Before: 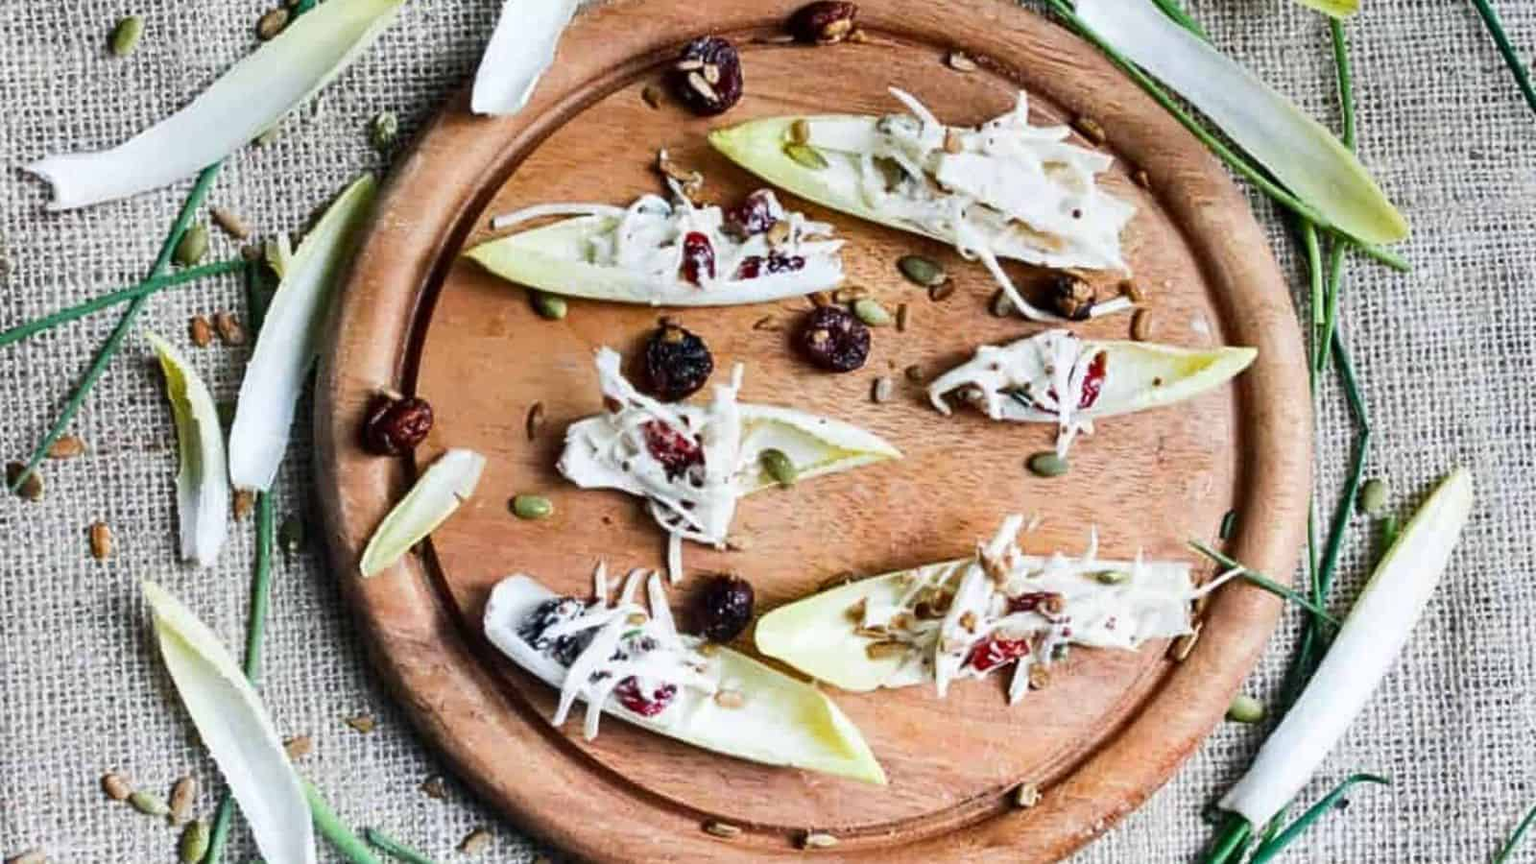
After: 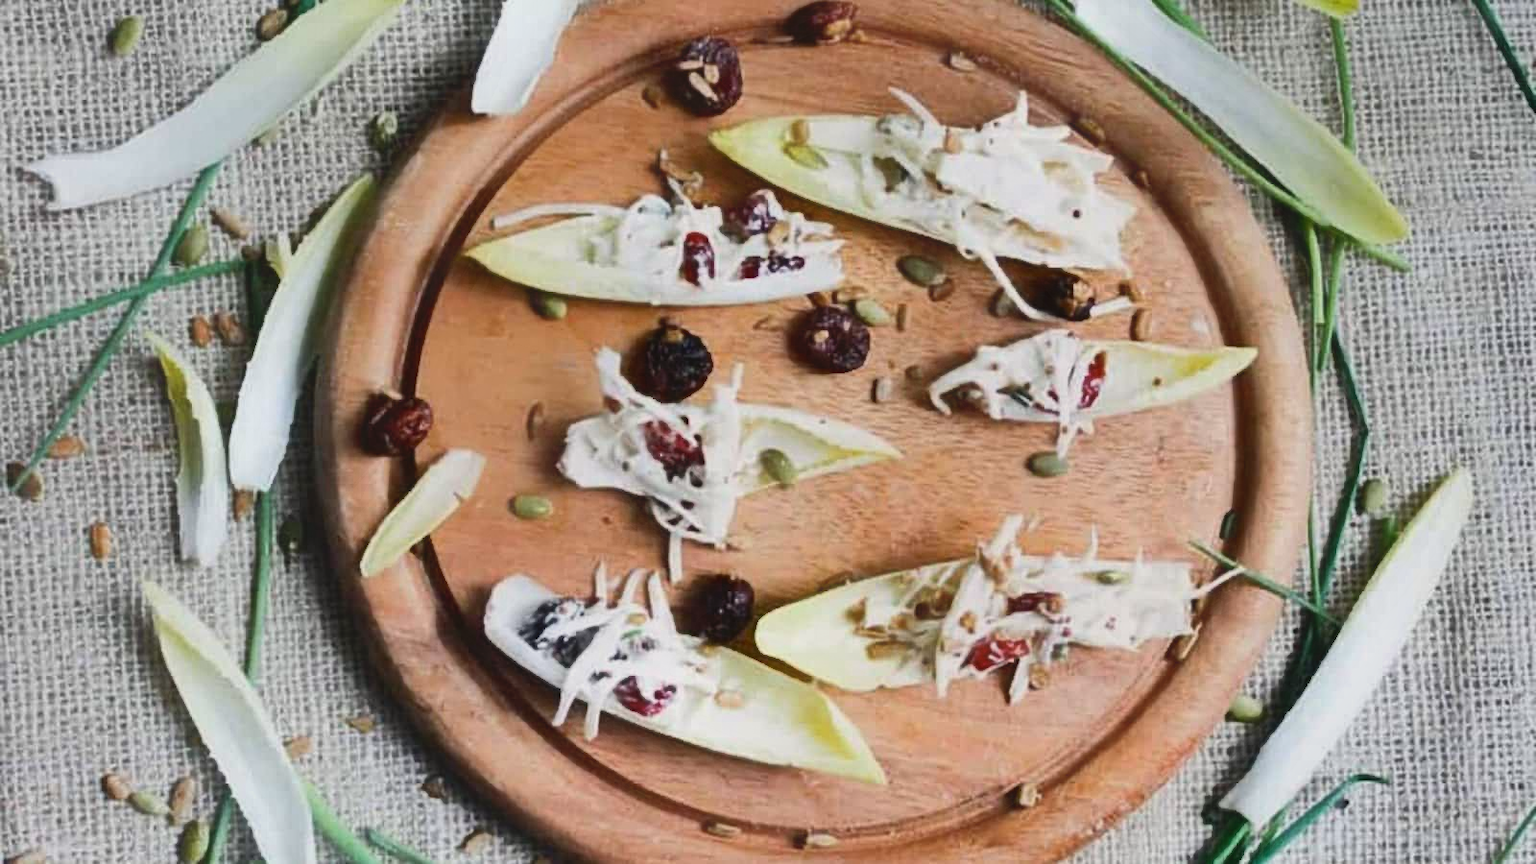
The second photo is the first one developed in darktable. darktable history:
shadows and highlights: shadows 43.71, white point adjustment -1.46, soften with gaussian
contrast equalizer: octaves 7, y [[0.6 ×6], [0.55 ×6], [0 ×6], [0 ×6], [0 ×6]], mix -1
